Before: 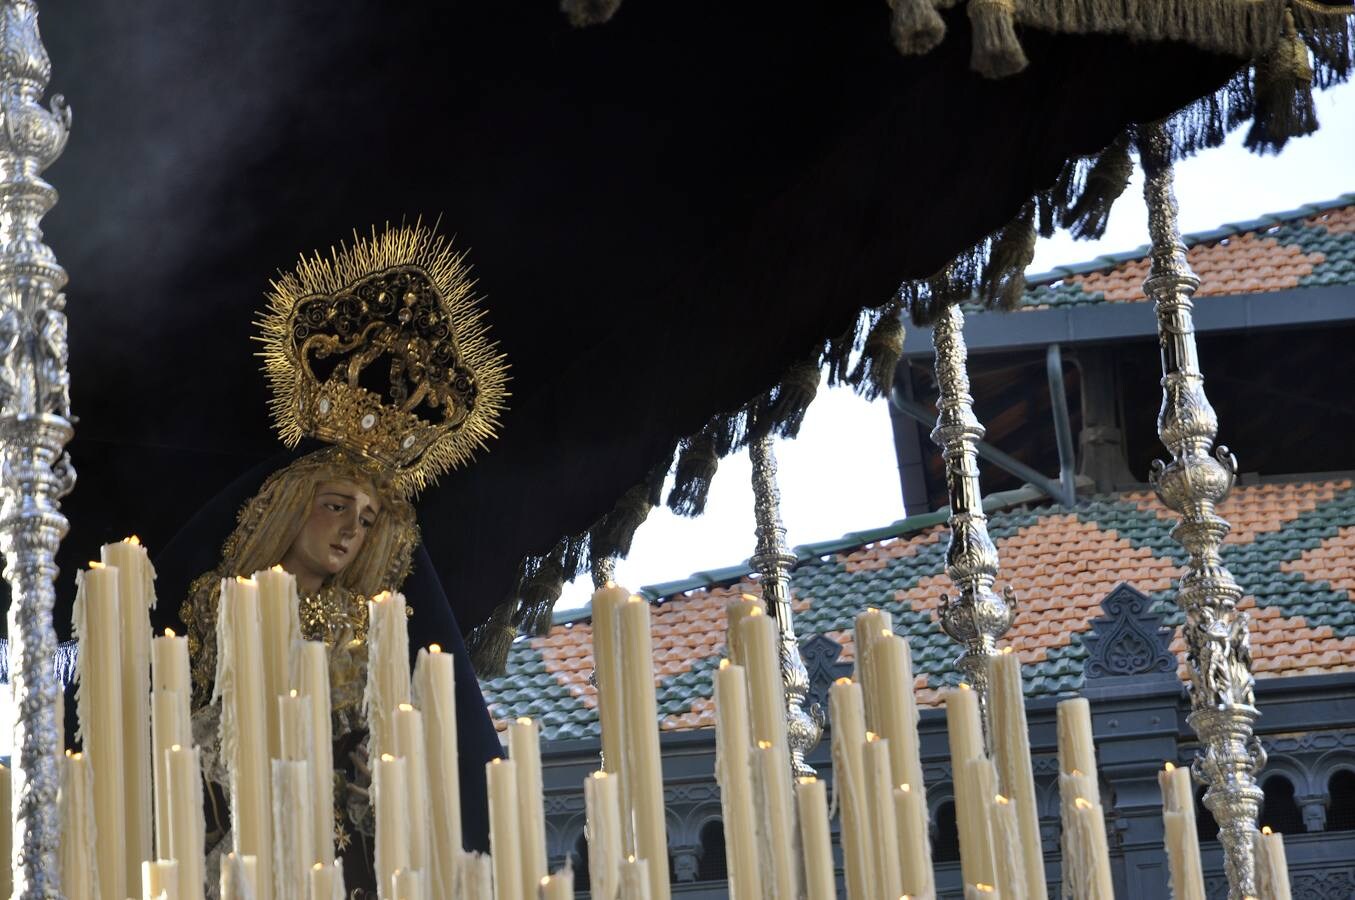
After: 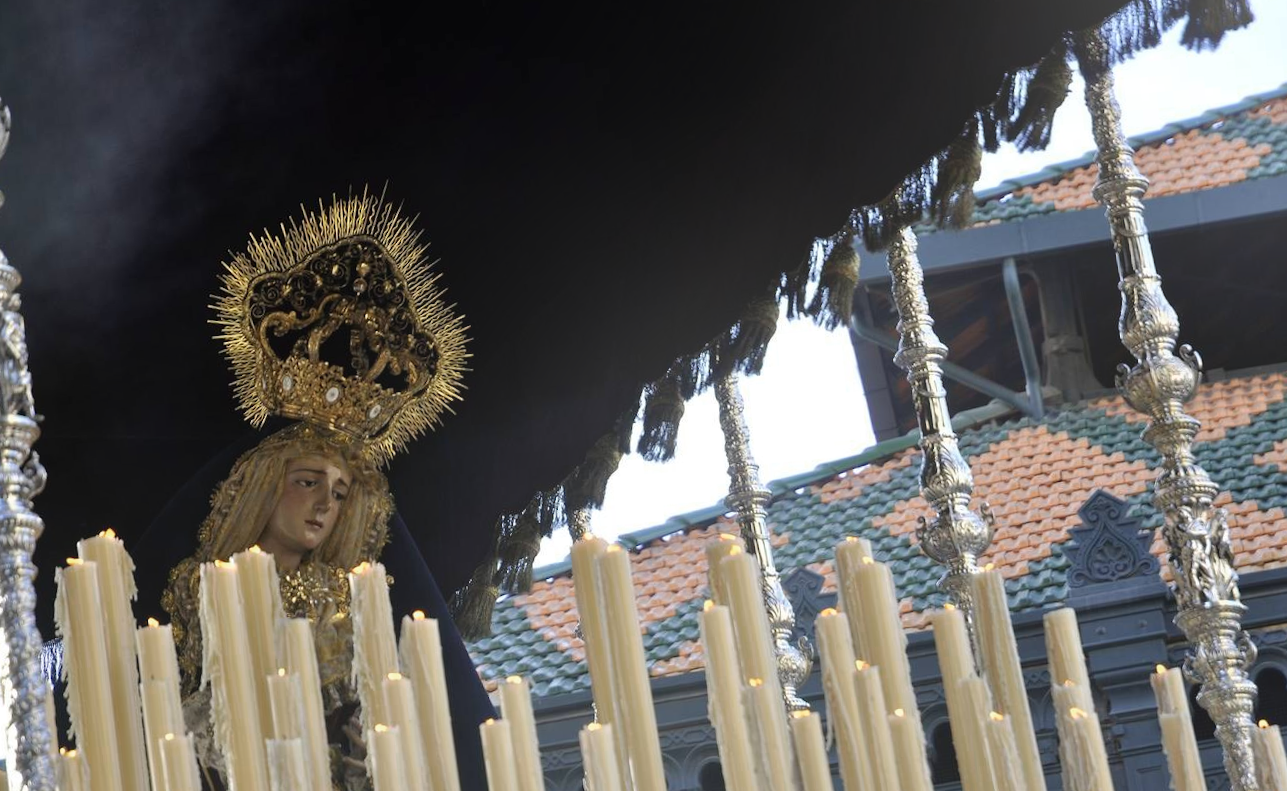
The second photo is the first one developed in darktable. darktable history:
bloom: size 38%, threshold 95%, strength 30%
rotate and perspective: rotation -5°, crop left 0.05, crop right 0.952, crop top 0.11, crop bottom 0.89
color zones: curves: ch0 [(0, 0.465) (0.092, 0.596) (0.289, 0.464) (0.429, 0.453) (0.571, 0.464) (0.714, 0.455) (0.857, 0.462) (1, 0.465)]
